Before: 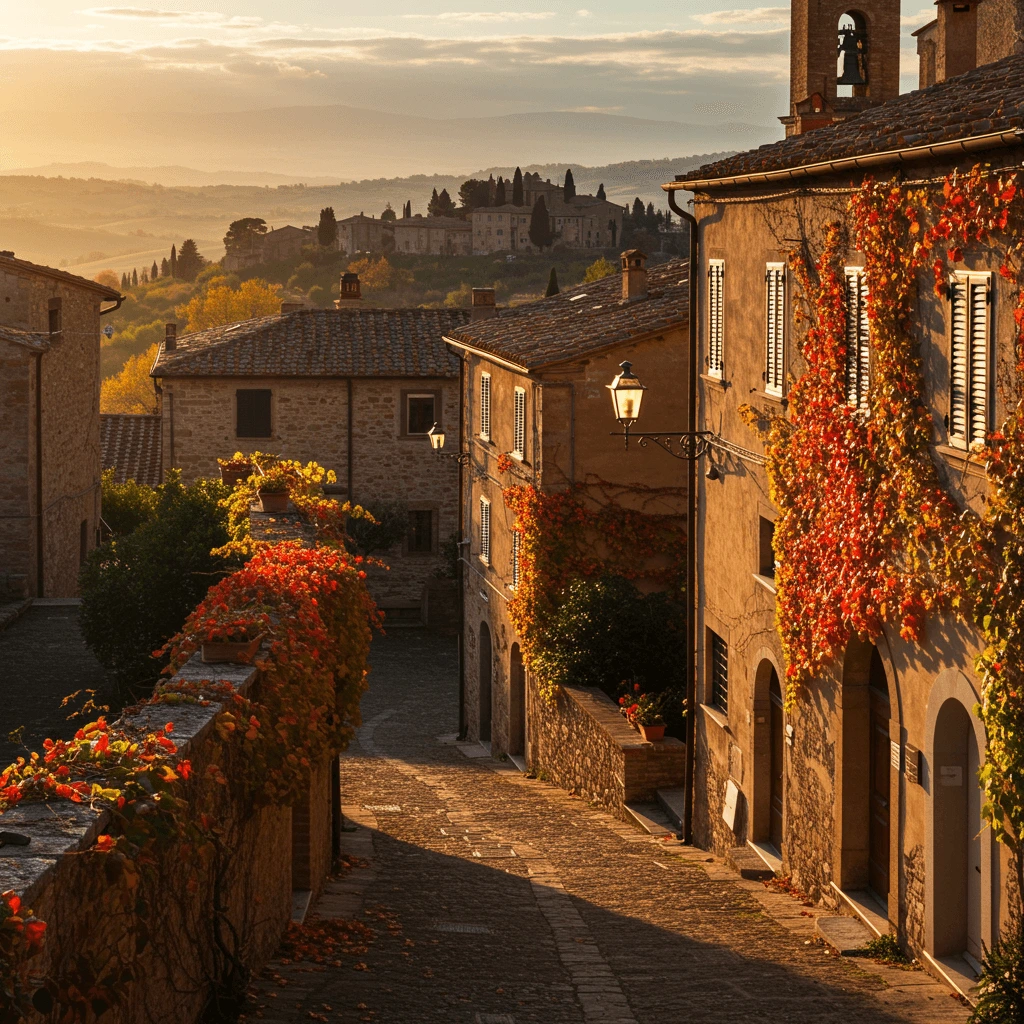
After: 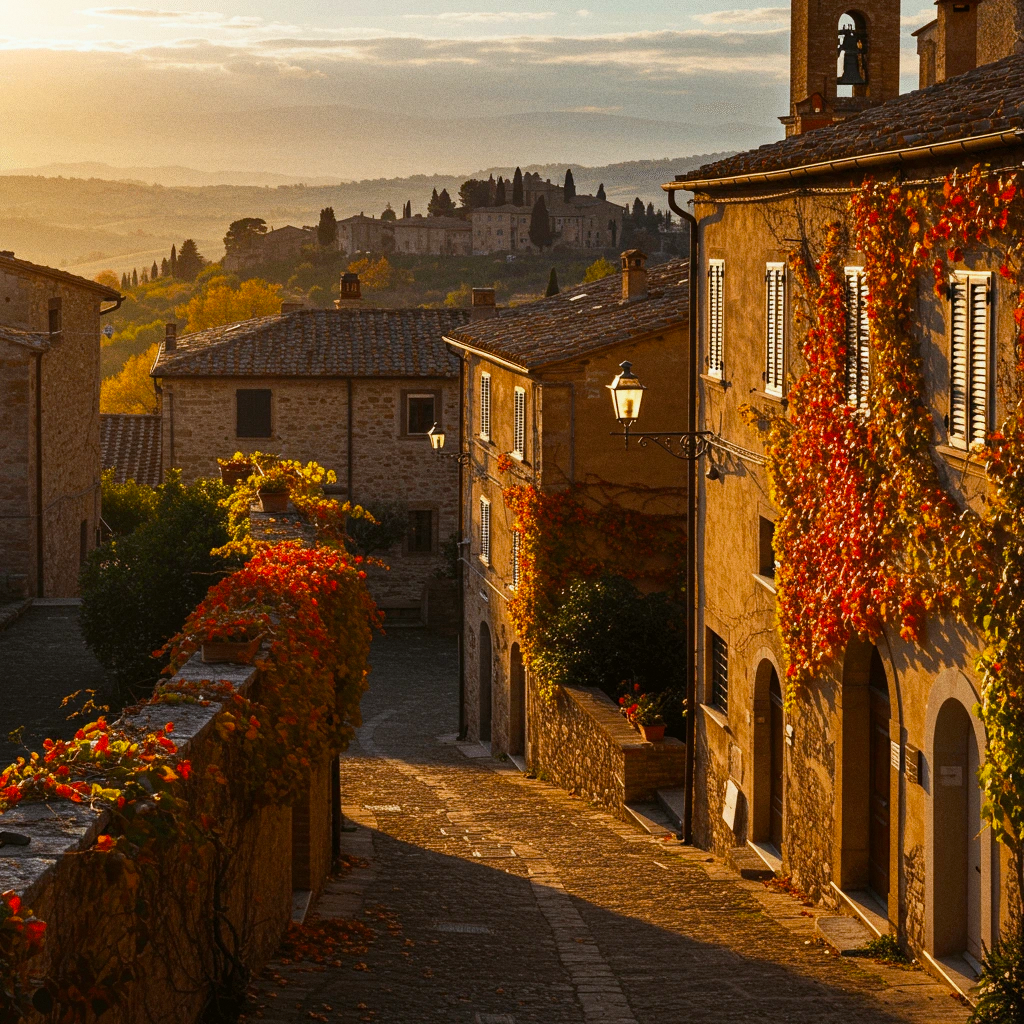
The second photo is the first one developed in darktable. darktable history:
white balance: red 0.974, blue 1.044
color balance rgb: linear chroma grading › shadows -8%, linear chroma grading › global chroma 10%, perceptual saturation grading › global saturation 2%, perceptual saturation grading › highlights -2%, perceptual saturation grading › mid-tones 4%, perceptual saturation grading › shadows 8%, perceptual brilliance grading › global brilliance 2%, perceptual brilliance grading › highlights -4%, global vibrance 16%, saturation formula JzAzBz (2021)
bloom: size 9%, threshold 100%, strength 7%
grain: coarseness 7.08 ISO, strength 21.67%, mid-tones bias 59.58%
